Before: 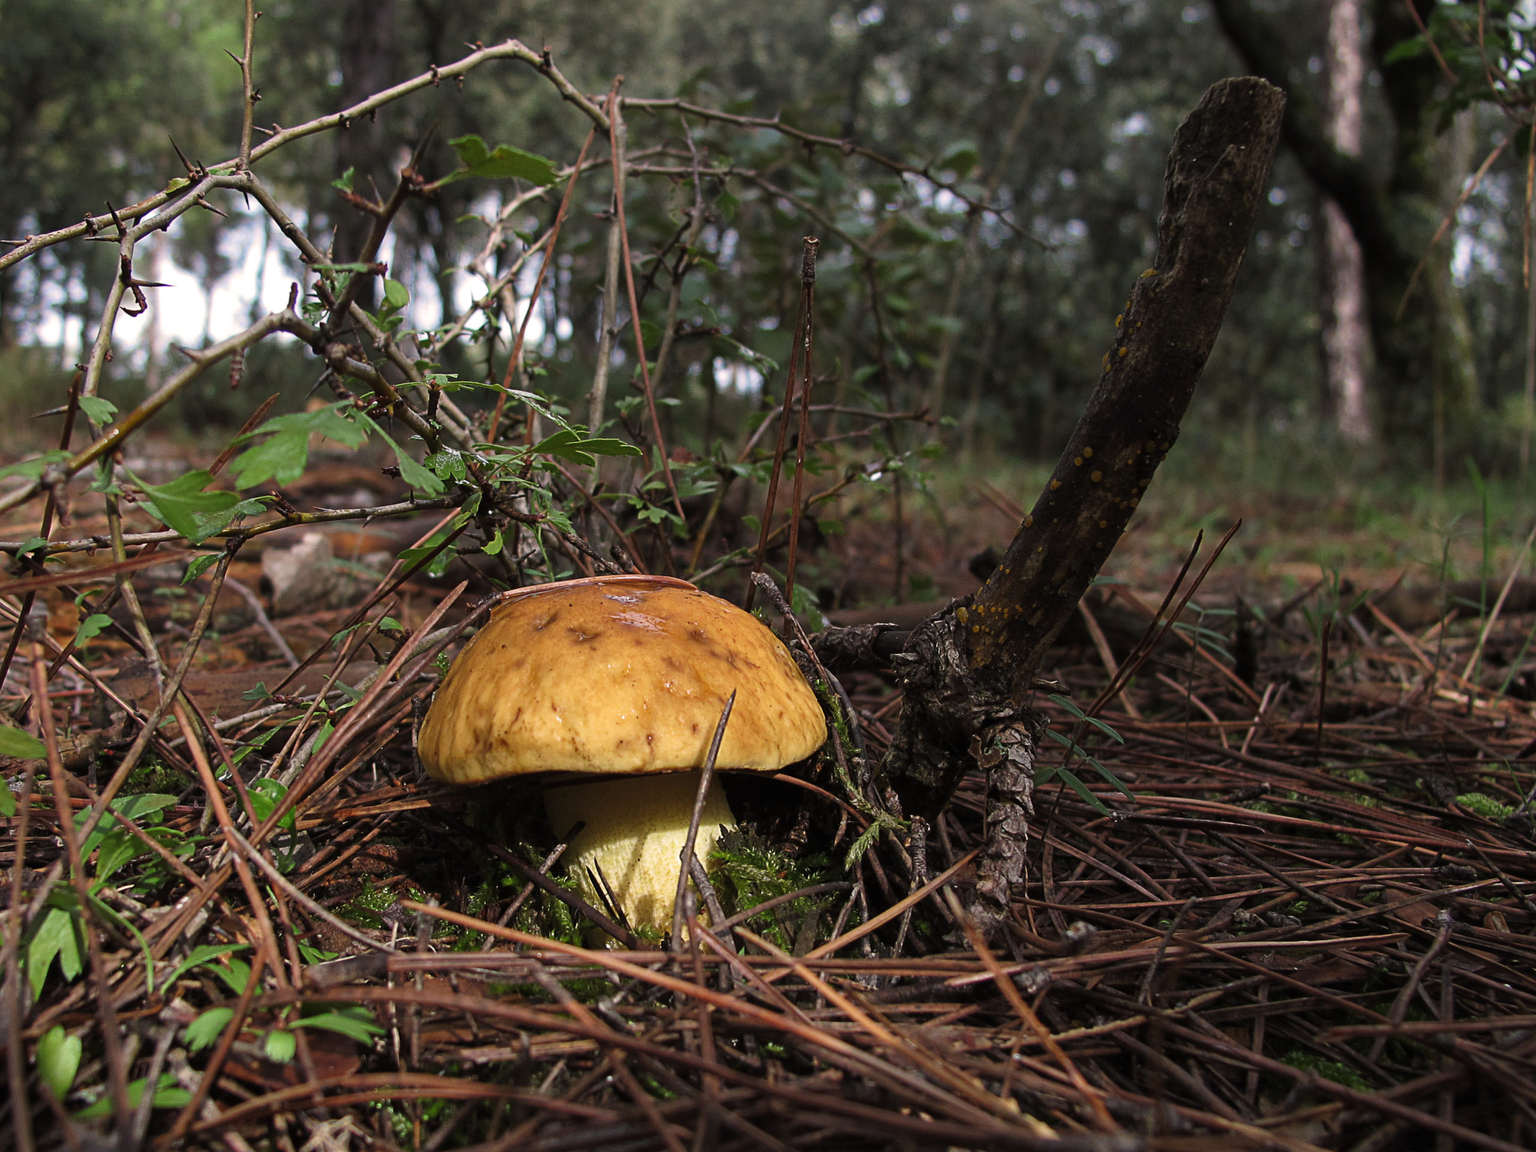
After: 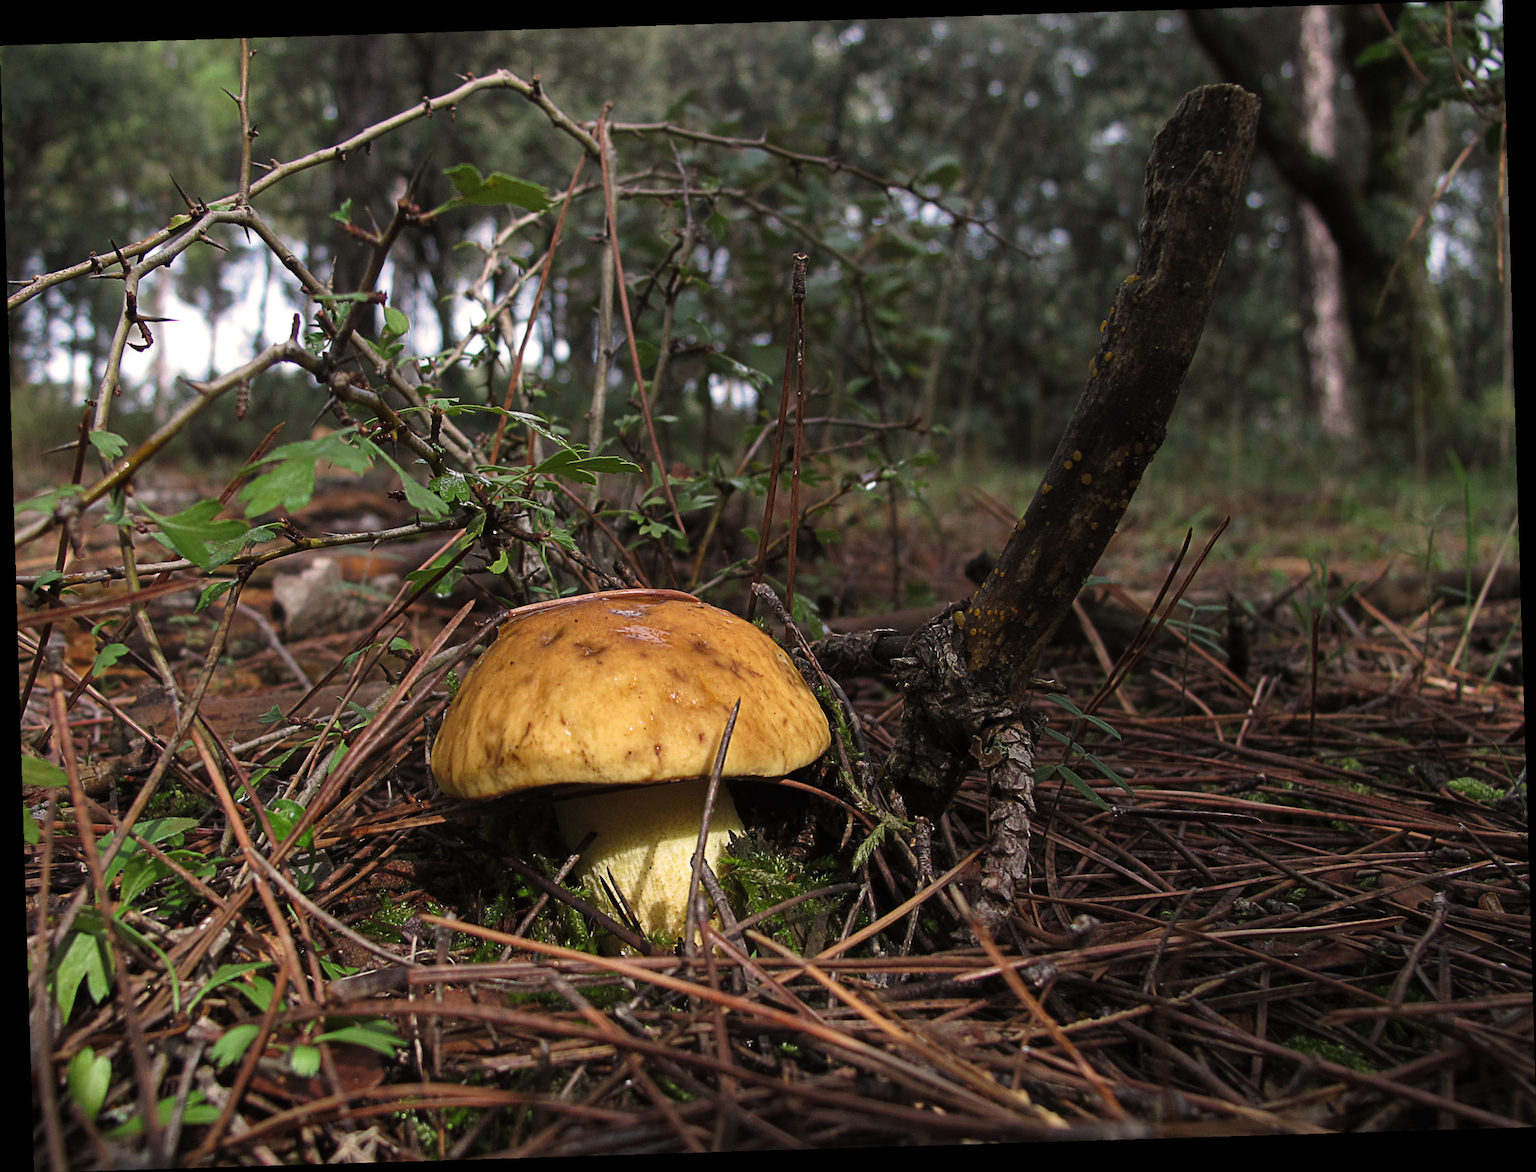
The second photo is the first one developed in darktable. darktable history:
tone equalizer: on, module defaults
rotate and perspective: rotation -1.75°, automatic cropping off
